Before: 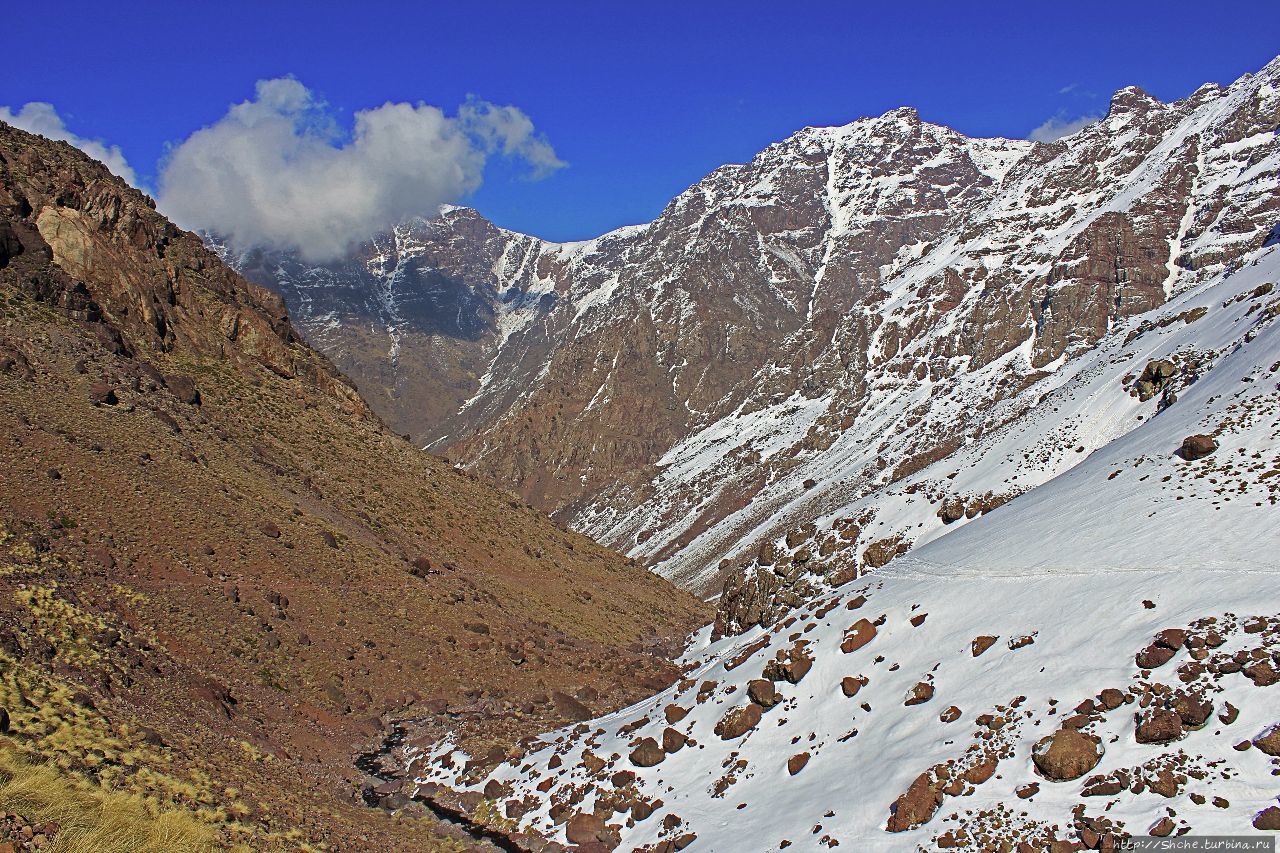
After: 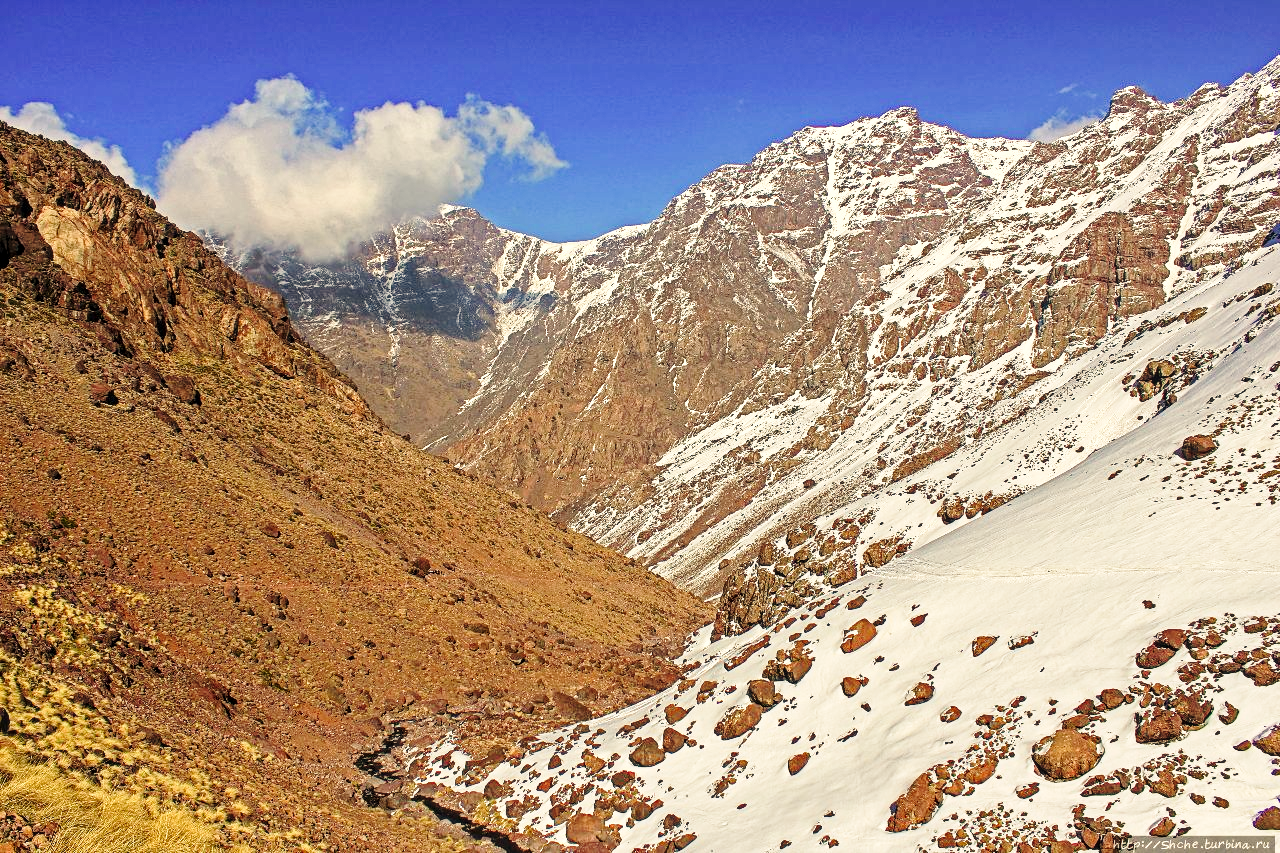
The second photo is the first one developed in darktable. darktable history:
white balance: red 1.123, blue 0.83
local contrast: on, module defaults
base curve: curves: ch0 [(0, 0) (0.028, 0.03) (0.121, 0.232) (0.46, 0.748) (0.859, 0.968) (1, 1)], preserve colors none
